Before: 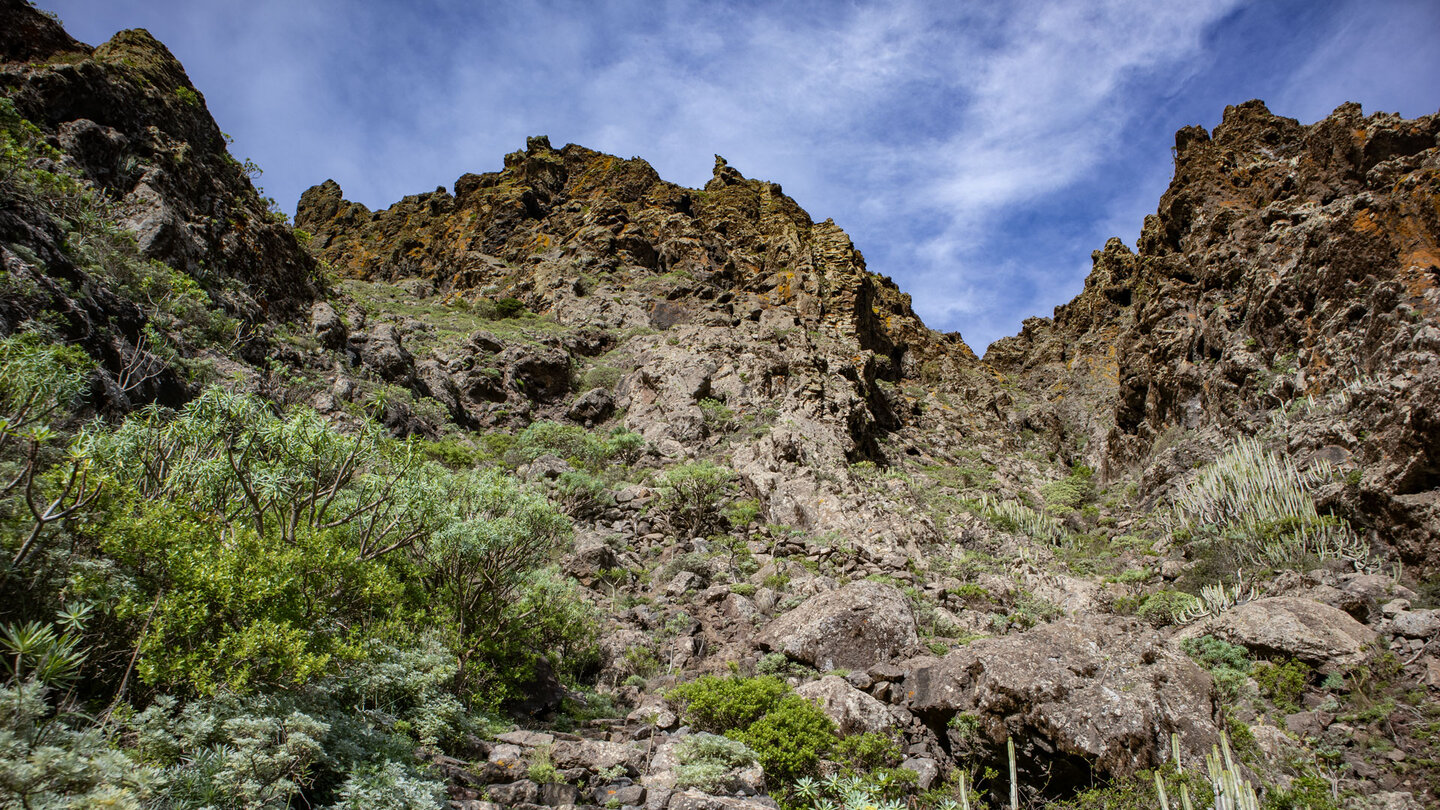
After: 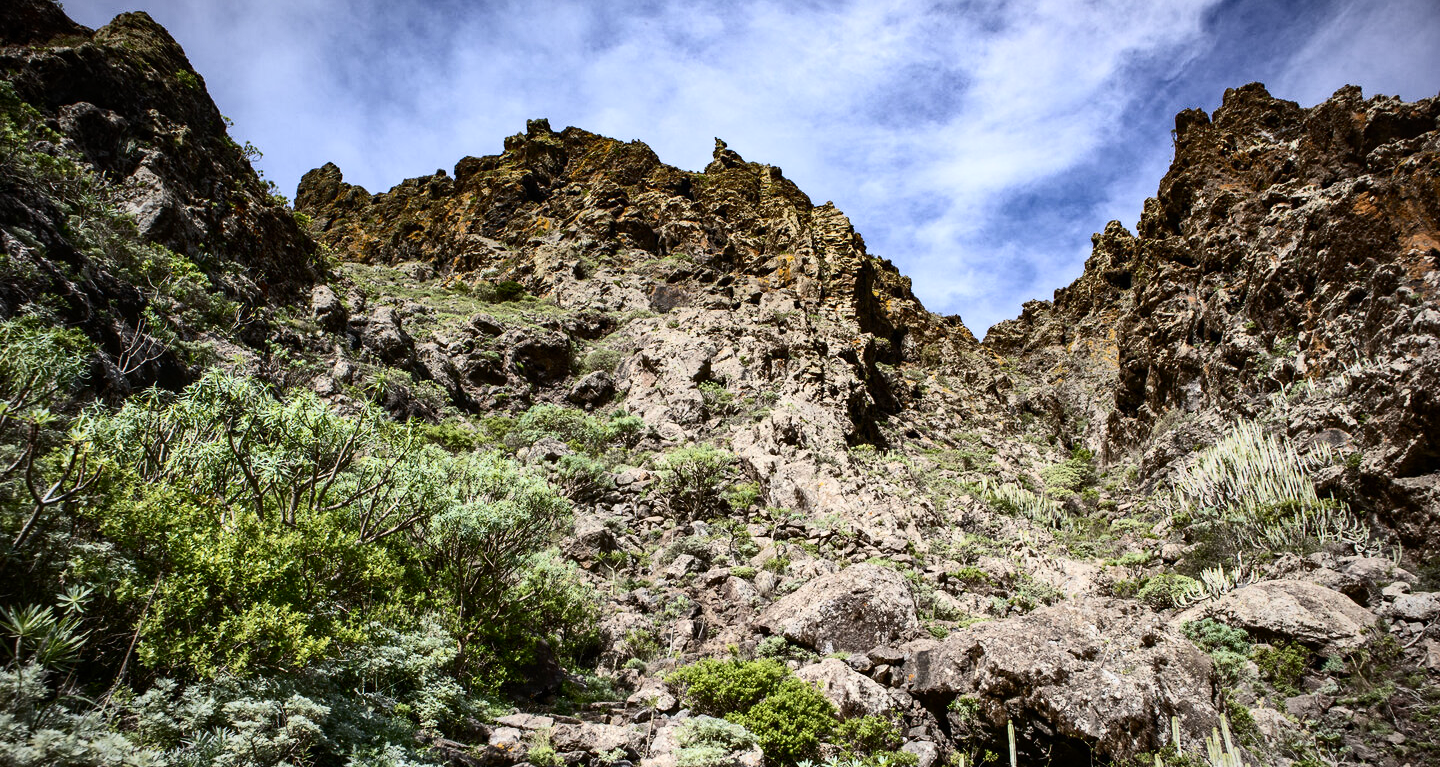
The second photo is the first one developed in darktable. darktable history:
crop and rotate: top 2.101%, bottom 3.15%
vignetting: fall-off radius 100.33%, width/height ratio 1.34, unbound false
contrast brightness saturation: contrast 0.384, brightness 0.11
